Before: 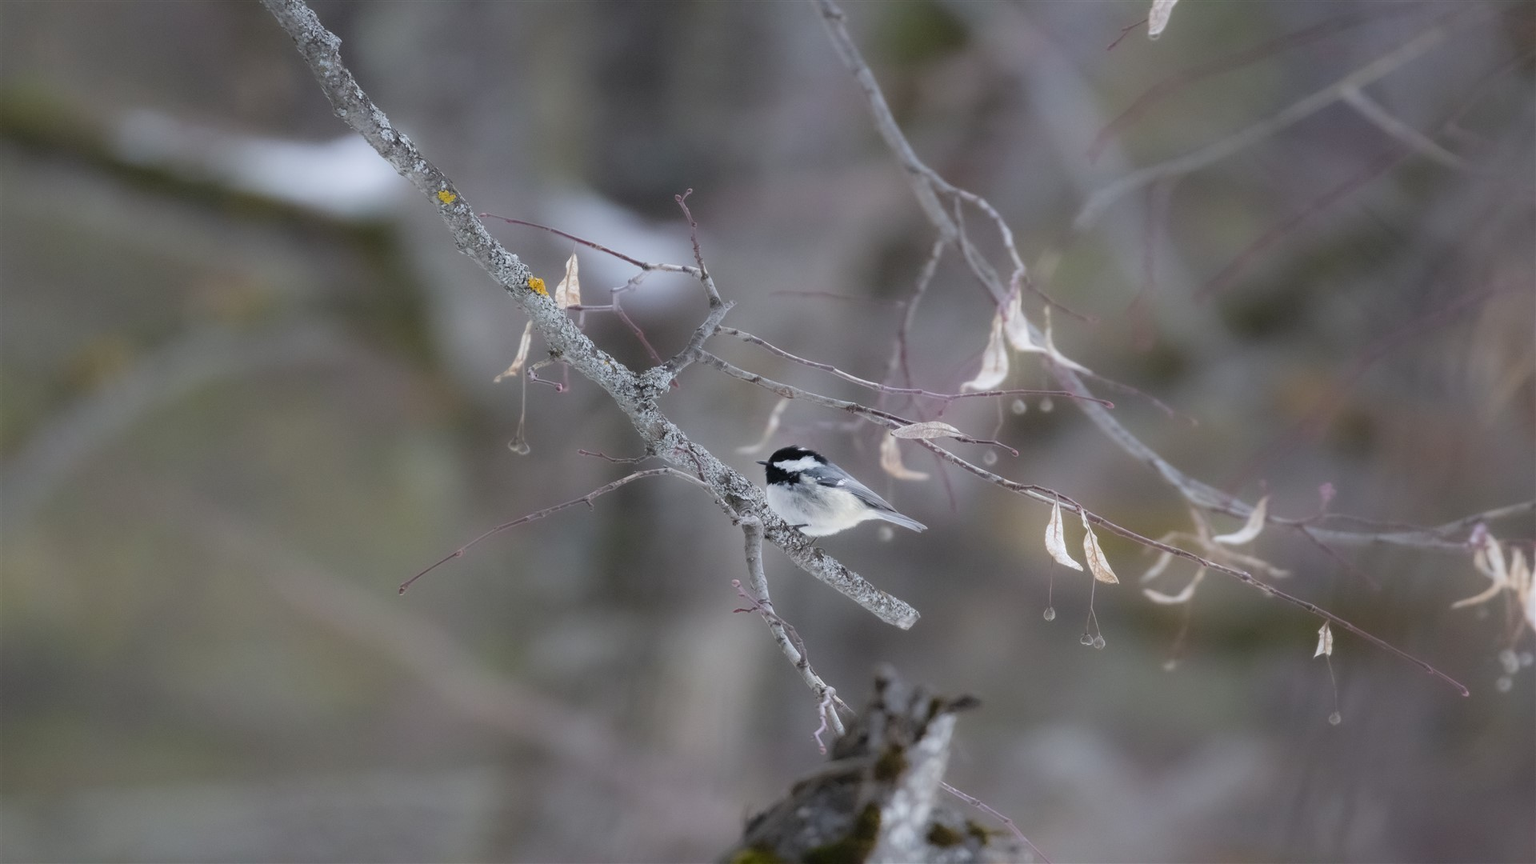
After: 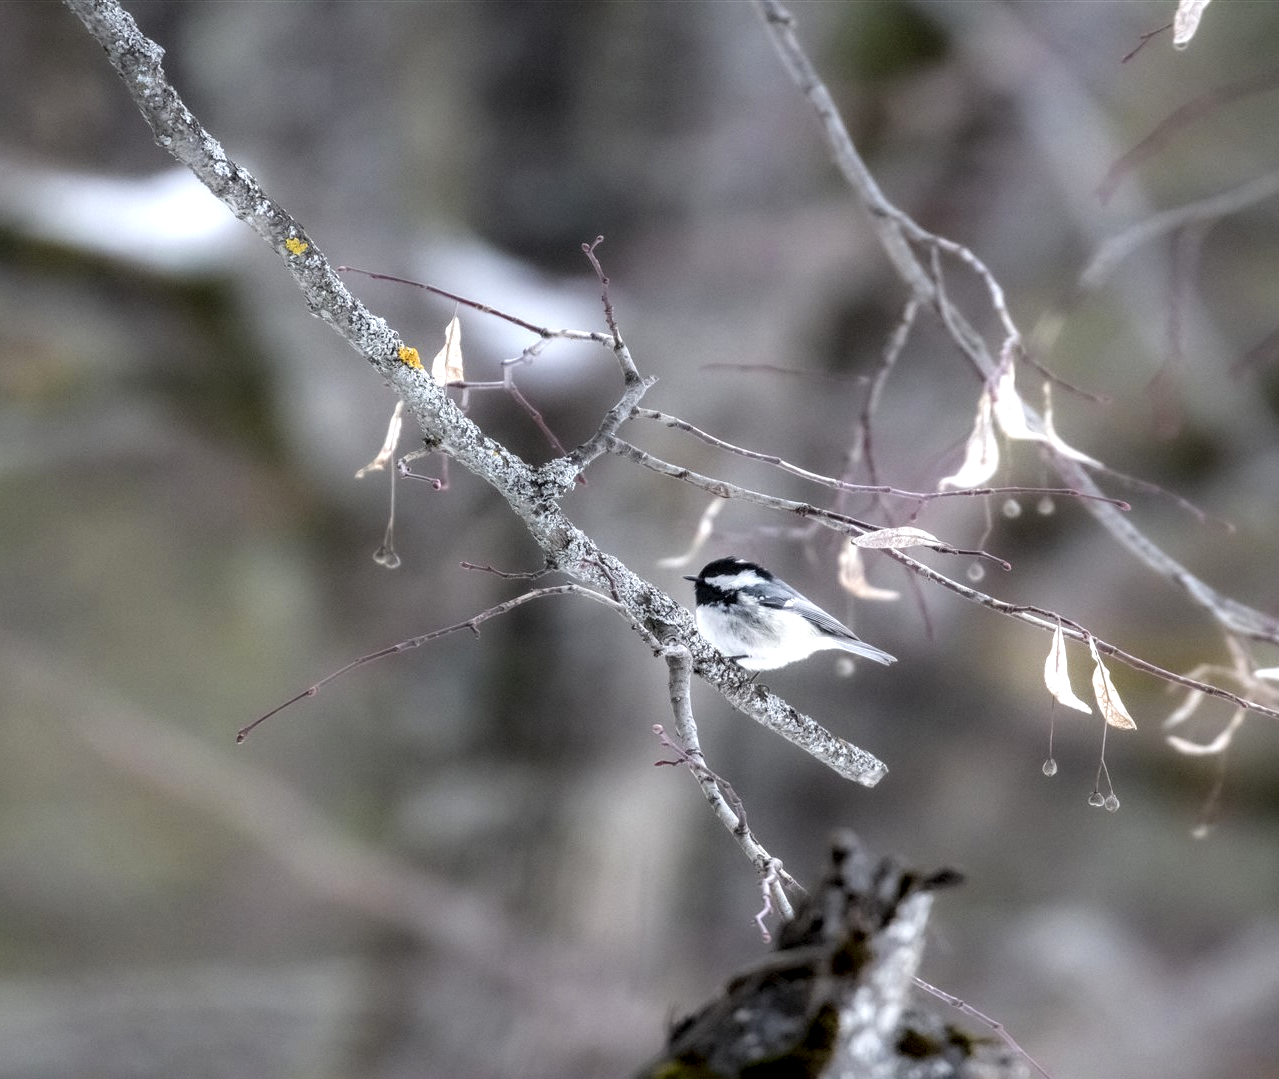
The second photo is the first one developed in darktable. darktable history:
exposure: exposure 0.166 EV, compensate exposure bias true, compensate highlight preservation false
crop and rotate: left 13.659%, right 19.677%
local contrast: highlights 18%, detail 185%
